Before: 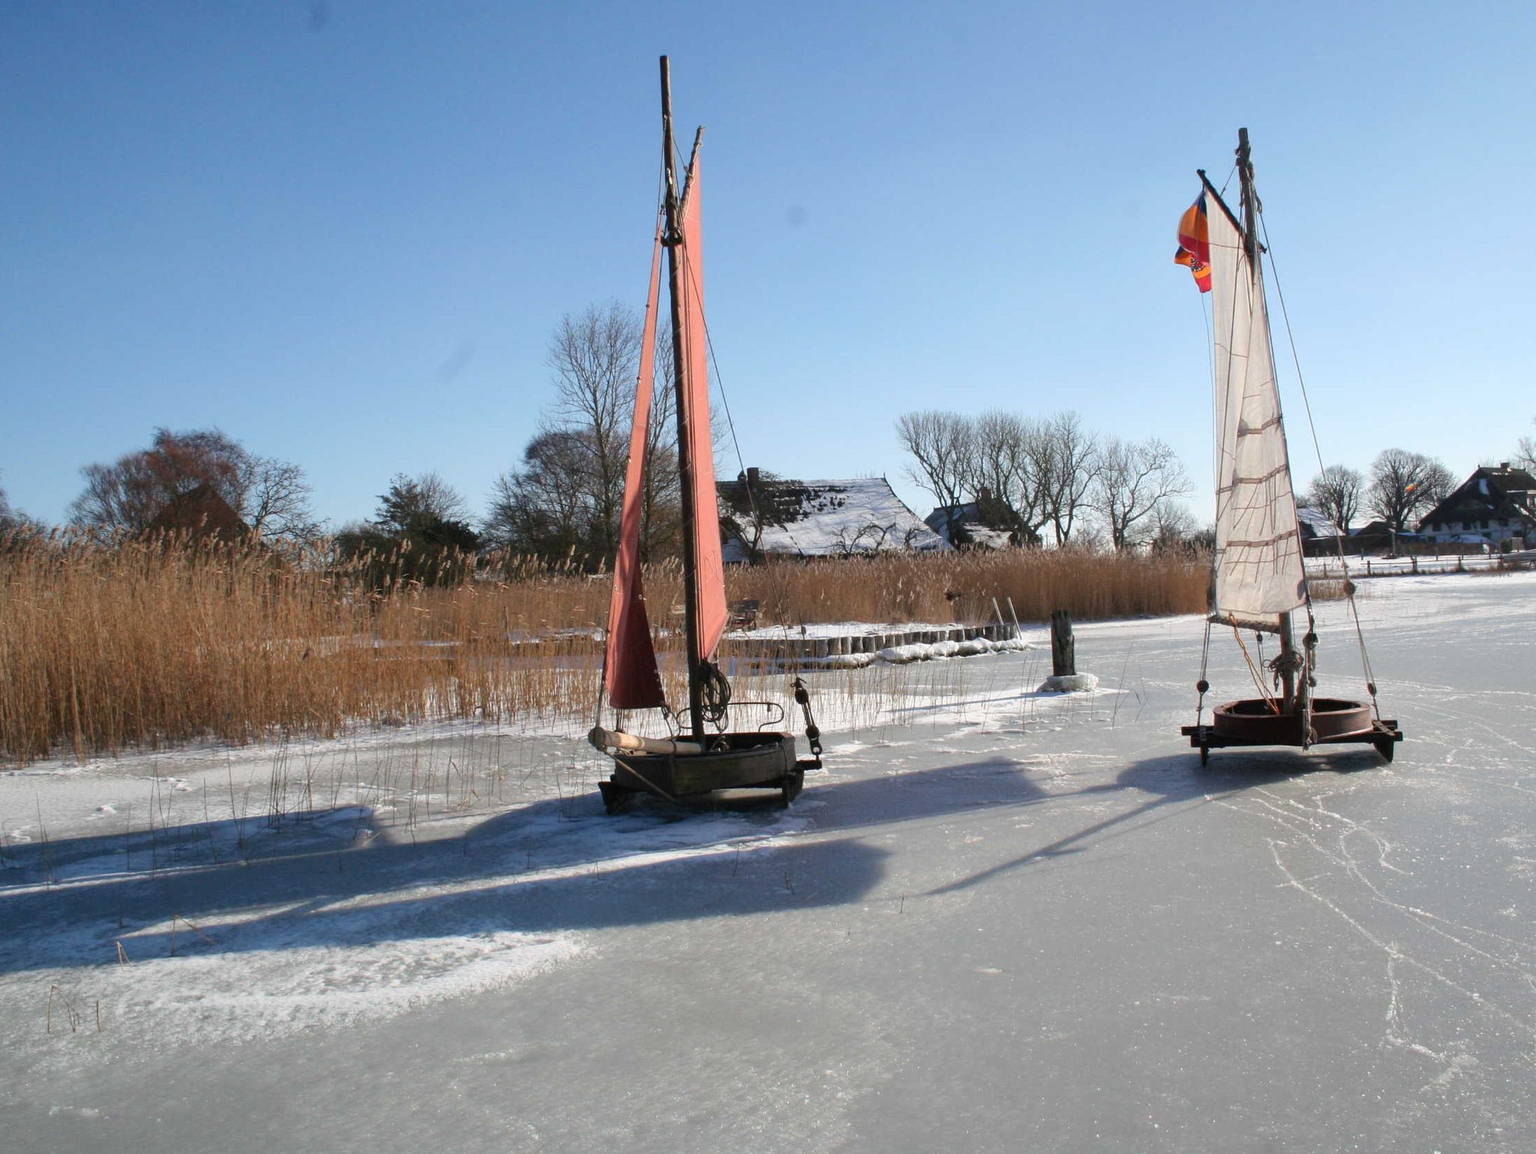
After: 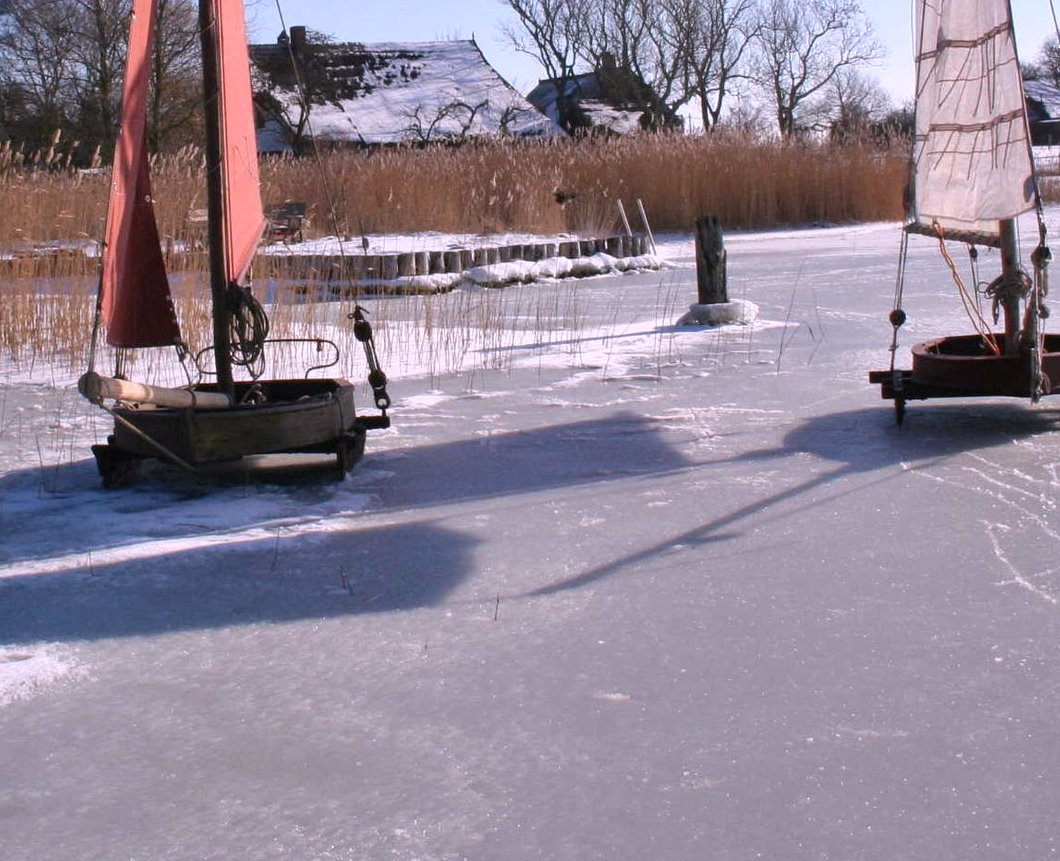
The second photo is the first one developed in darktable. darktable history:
crop: left 34.479%, top 38.822%, right 13.718%, bottom 5.172%
white balance: red 1.066, blue 1.119
shadows and highlights: low approximation 0.01, soften with gaussian
